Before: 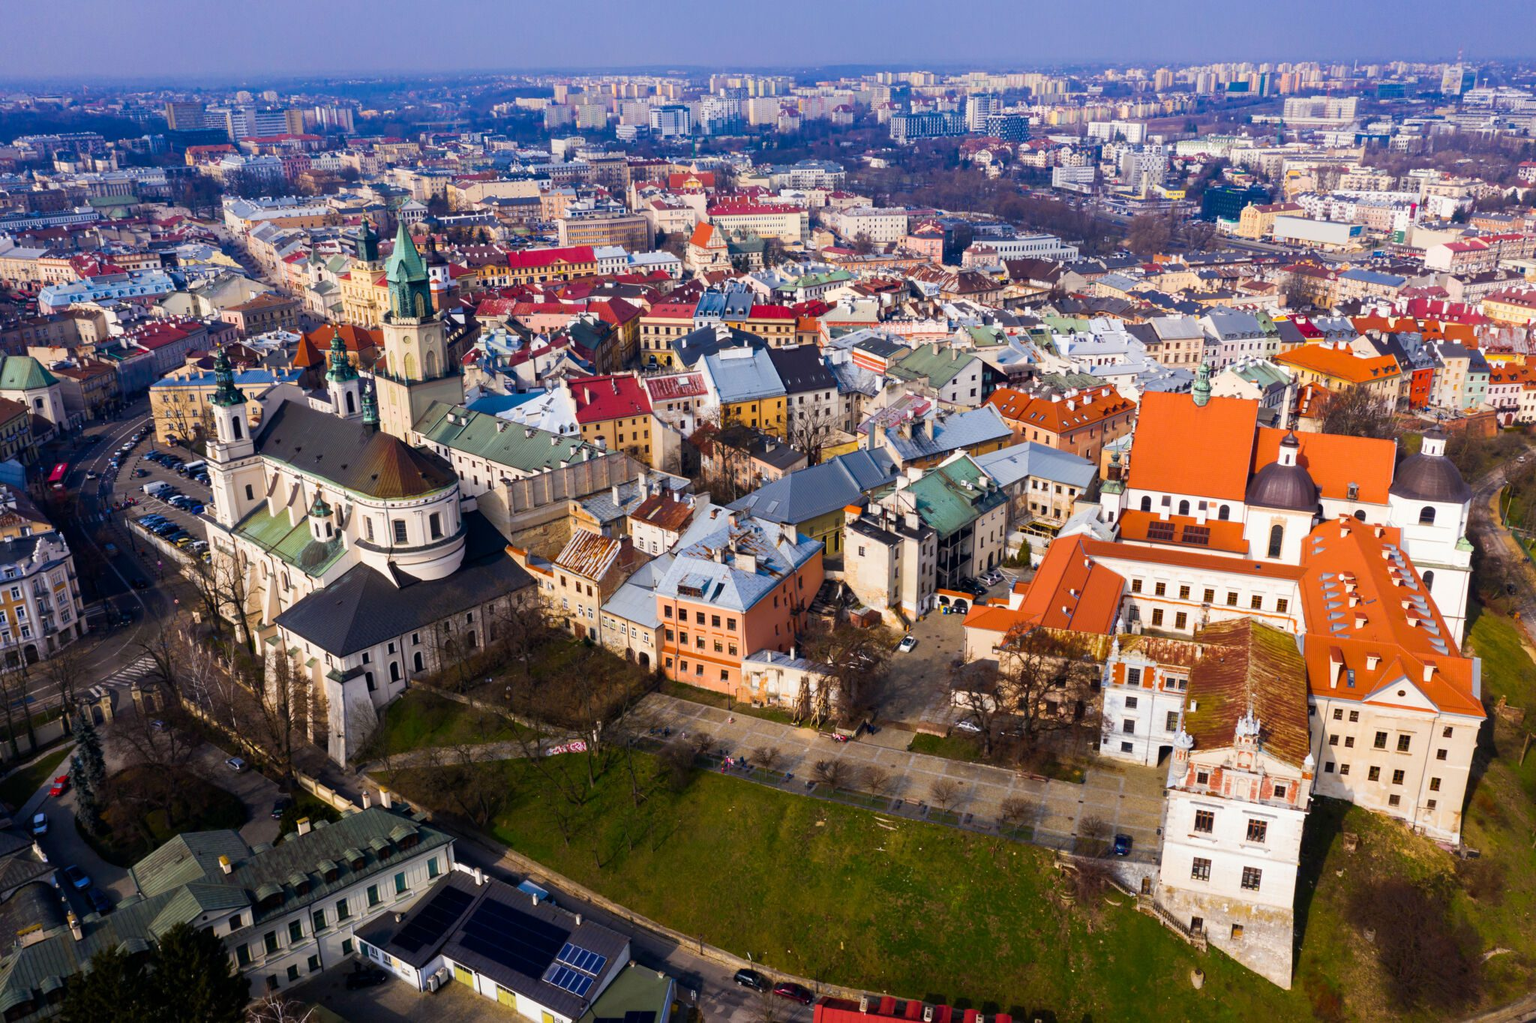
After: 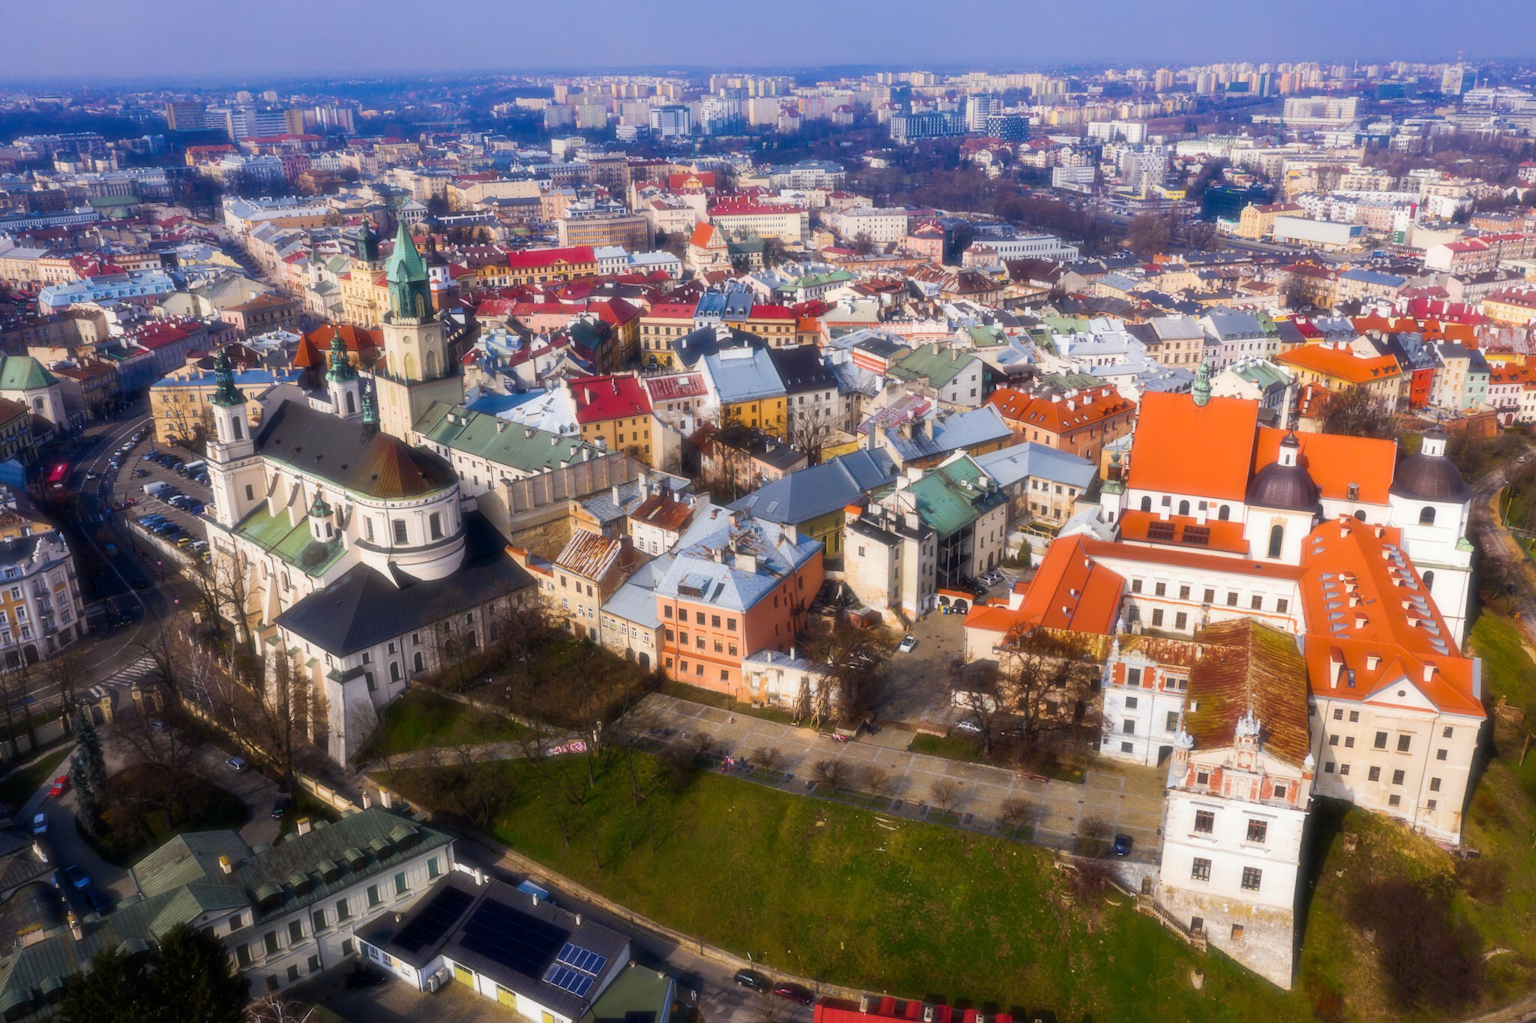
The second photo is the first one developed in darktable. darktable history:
white balance: emerald 1
soften: size 19.52%, mix 20.32%
